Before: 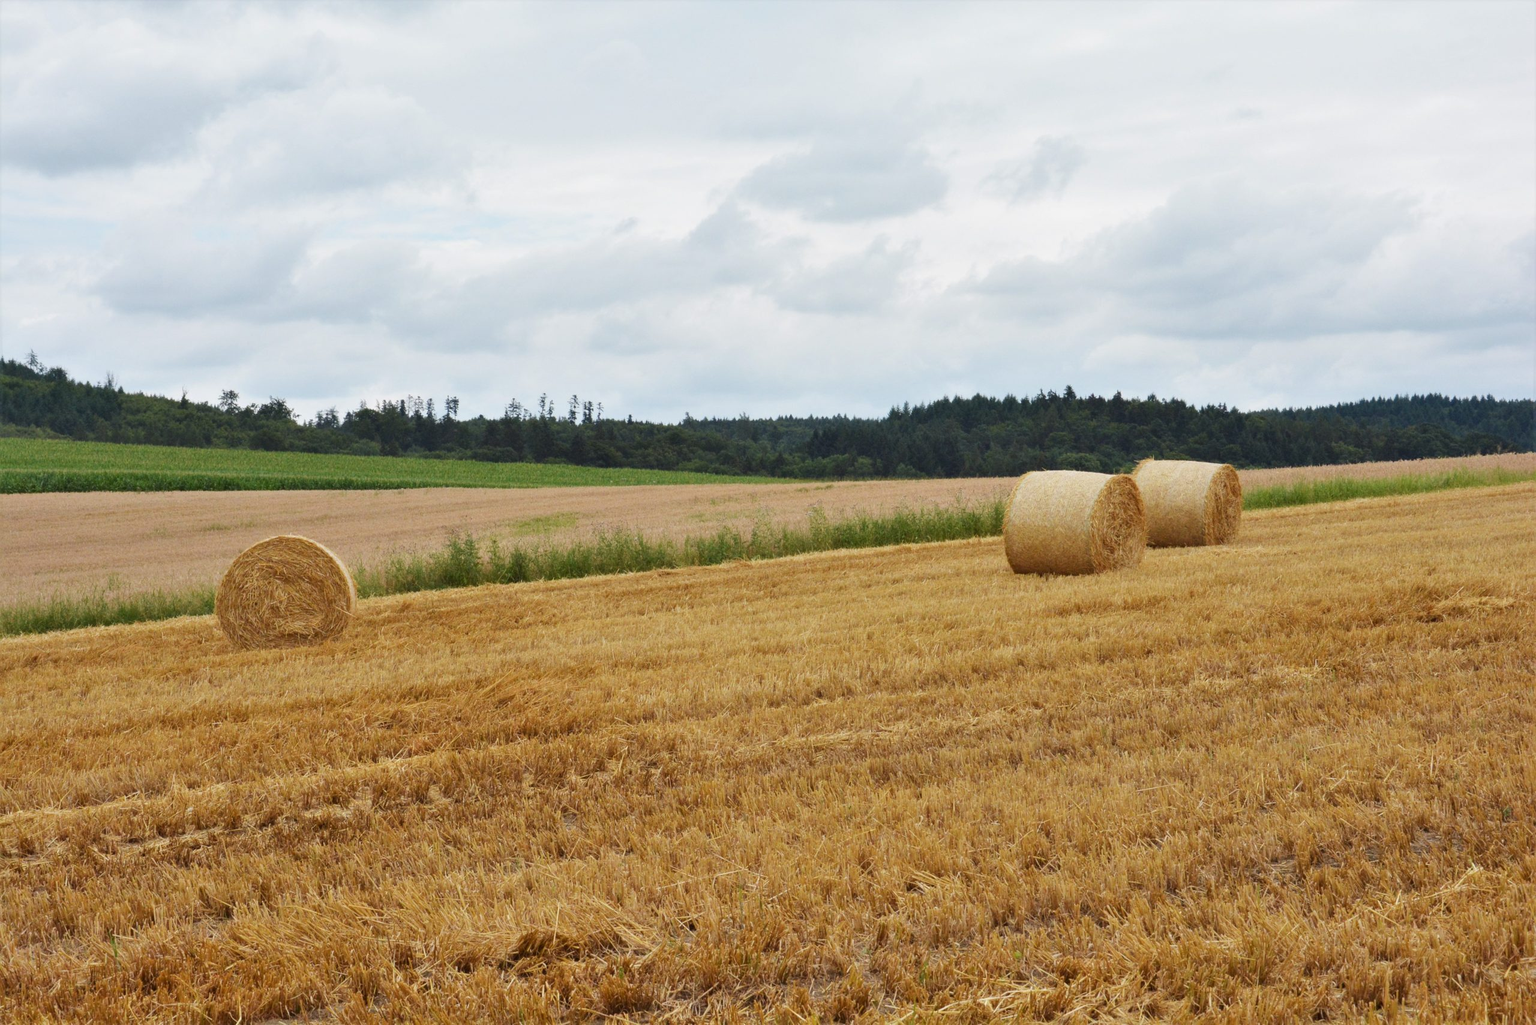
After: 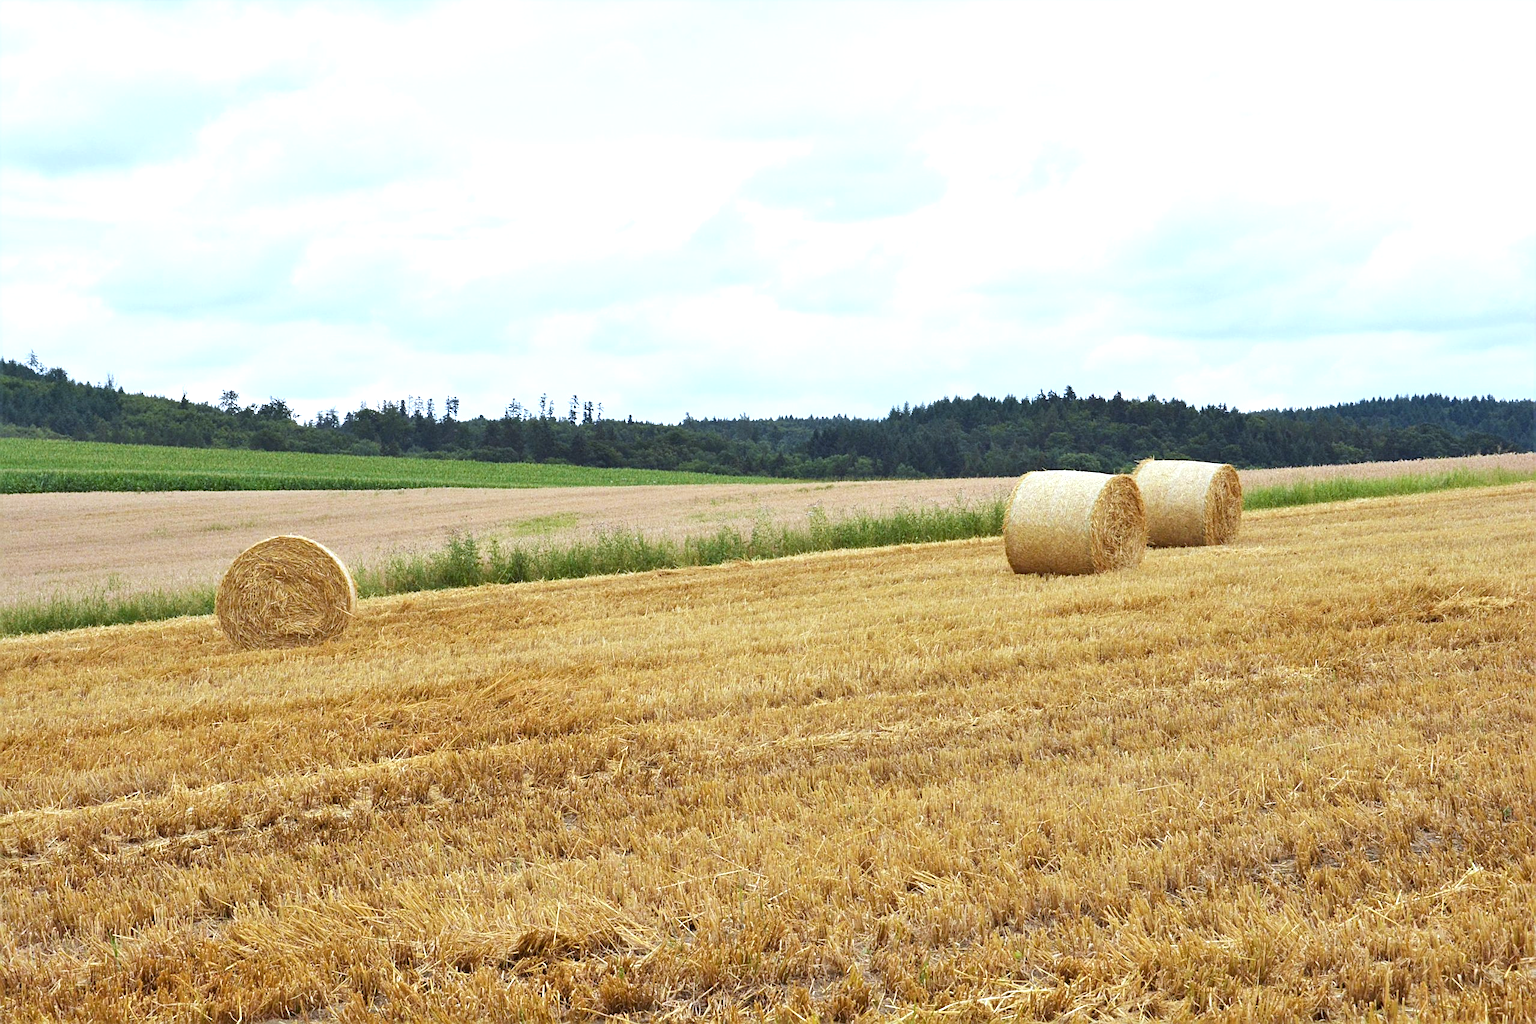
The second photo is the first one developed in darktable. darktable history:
sharpen: on, module defaults
exposure: exposure 0.722 EV, compensate highlight preservation false
white balance: red 0.924, blue 1.095
